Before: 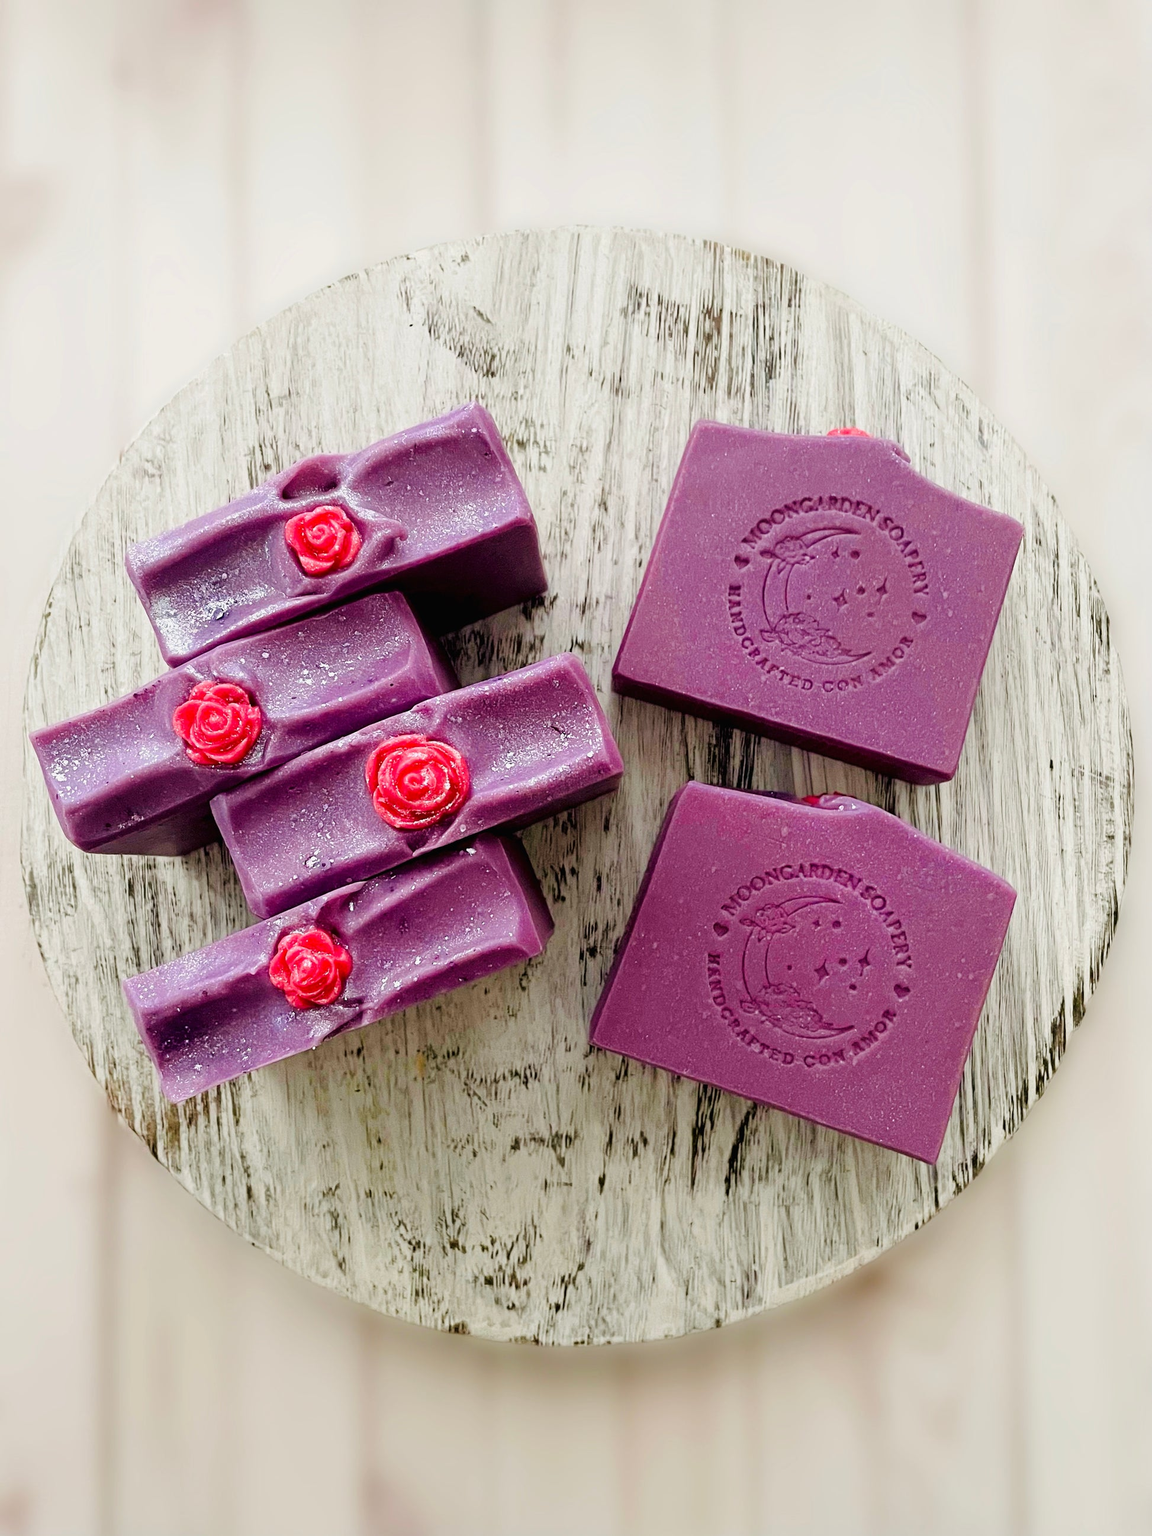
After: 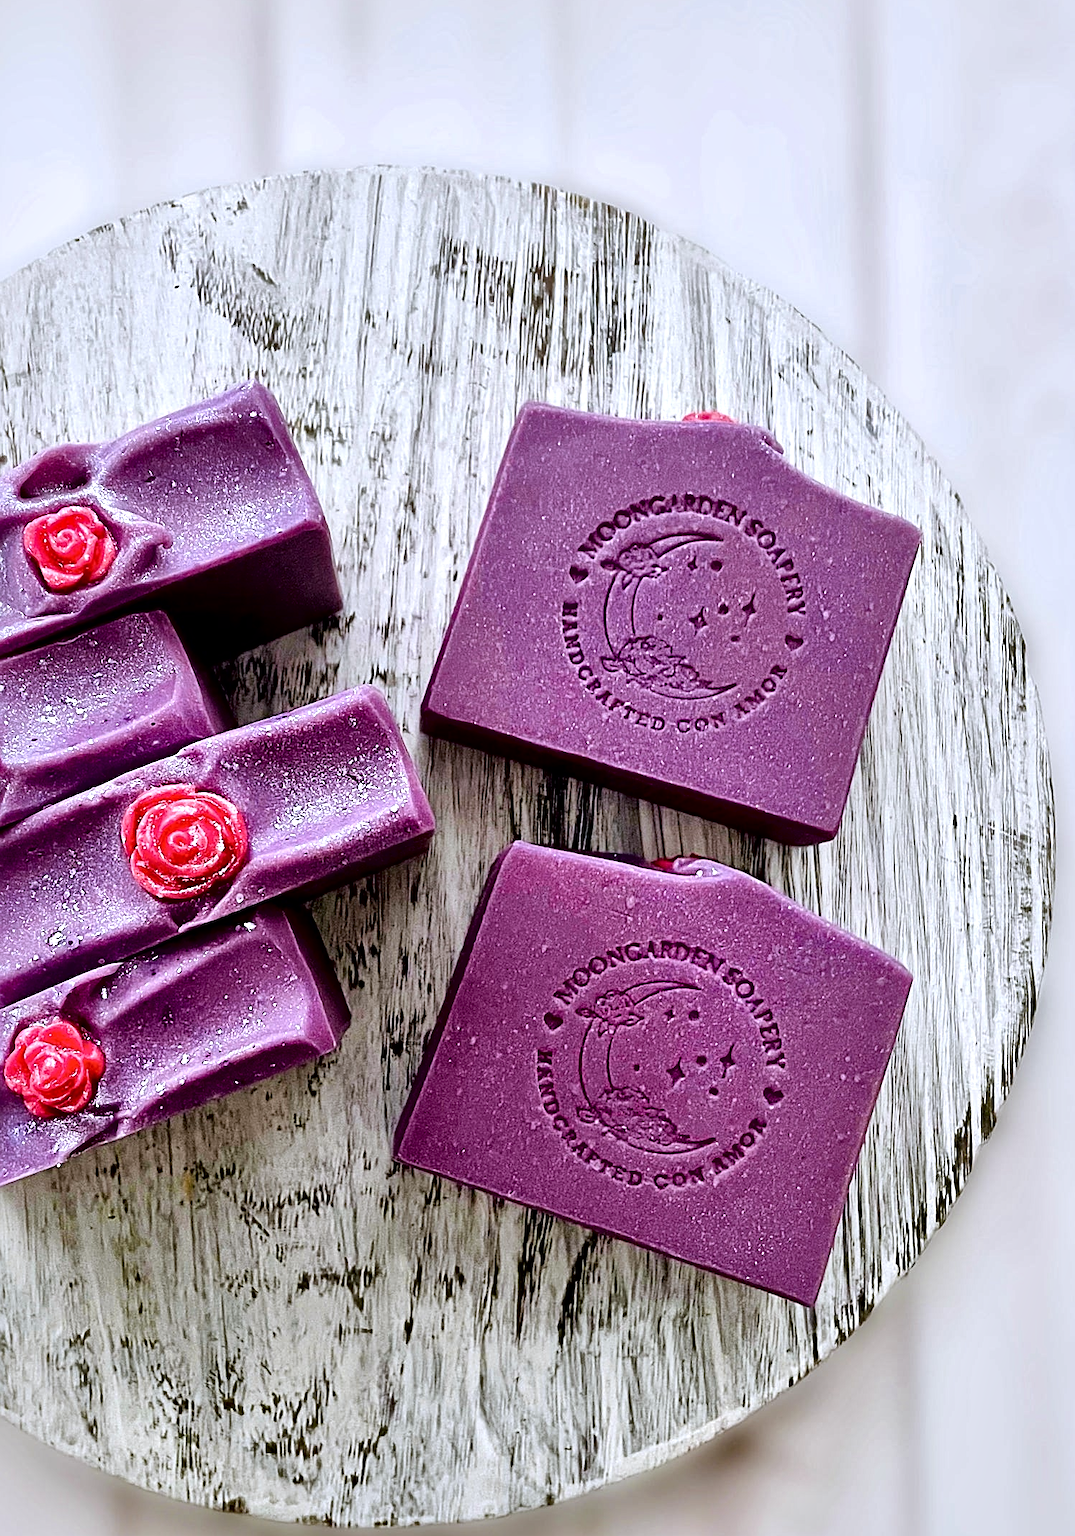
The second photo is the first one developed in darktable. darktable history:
sharpen: on, module defaults
local contrast: mode bilateral grid, contrast 44, coarseness 69, detail 214%, midtone range 0.2
tone equalizer: on, module defaults
white balance: red 0.967, blue 1.119, emerald 0.756
crop: left 23.095%, top 5.827%, bottom 11.854%
